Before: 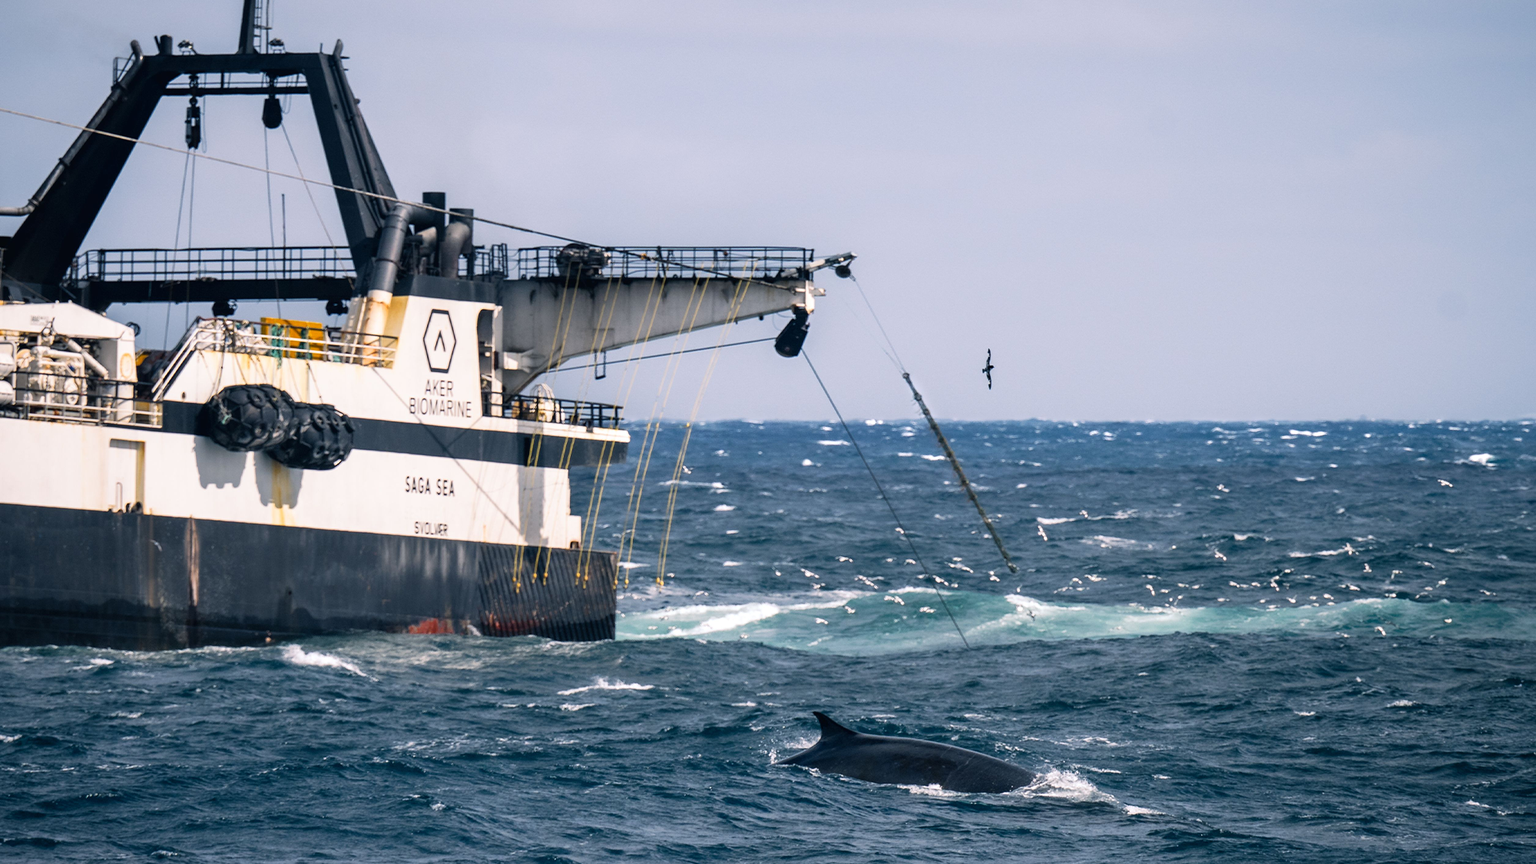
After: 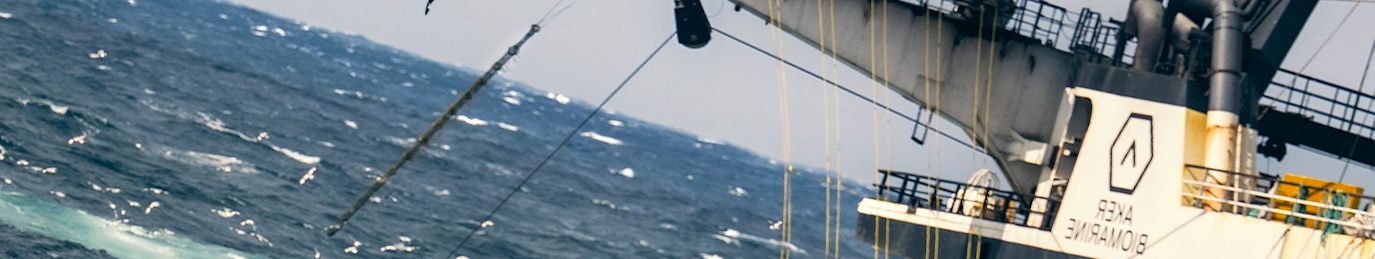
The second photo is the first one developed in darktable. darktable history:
crop and rotate: angle 16.12°, top 30.835%, bottom 35.653%
color correction: highlights a* -4.28, highlights b* 6.53
color balance: lift [1, 0.998, 1.001, 1.002], gamma [1, 1.02, 1, 0.98], gain [1, 1.02, 1.003, 0.98]
